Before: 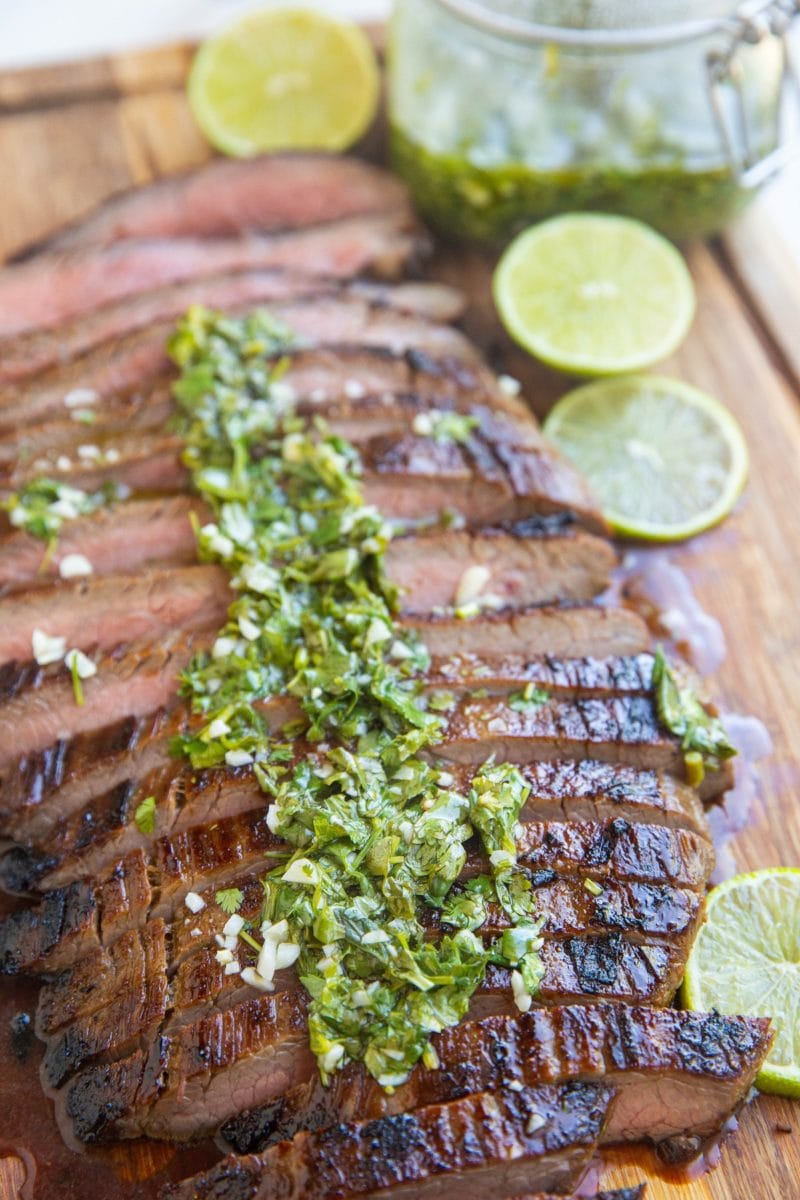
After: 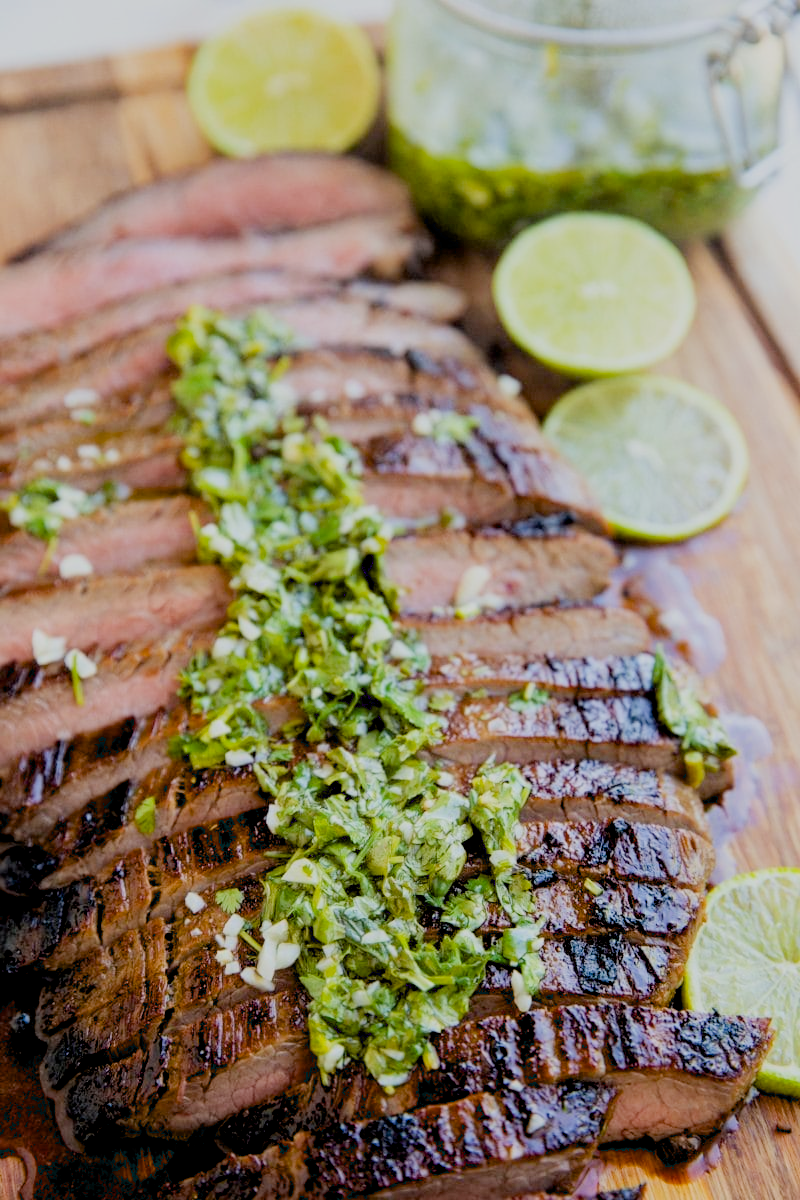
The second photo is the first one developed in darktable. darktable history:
filmic rgb: black relative exposure -7.15 EV, white relative exposure 5.36 EV, hardness 3.02
exposure: black level correction 0.025, exposure 0.182 EV, compensate highlight preservation false
